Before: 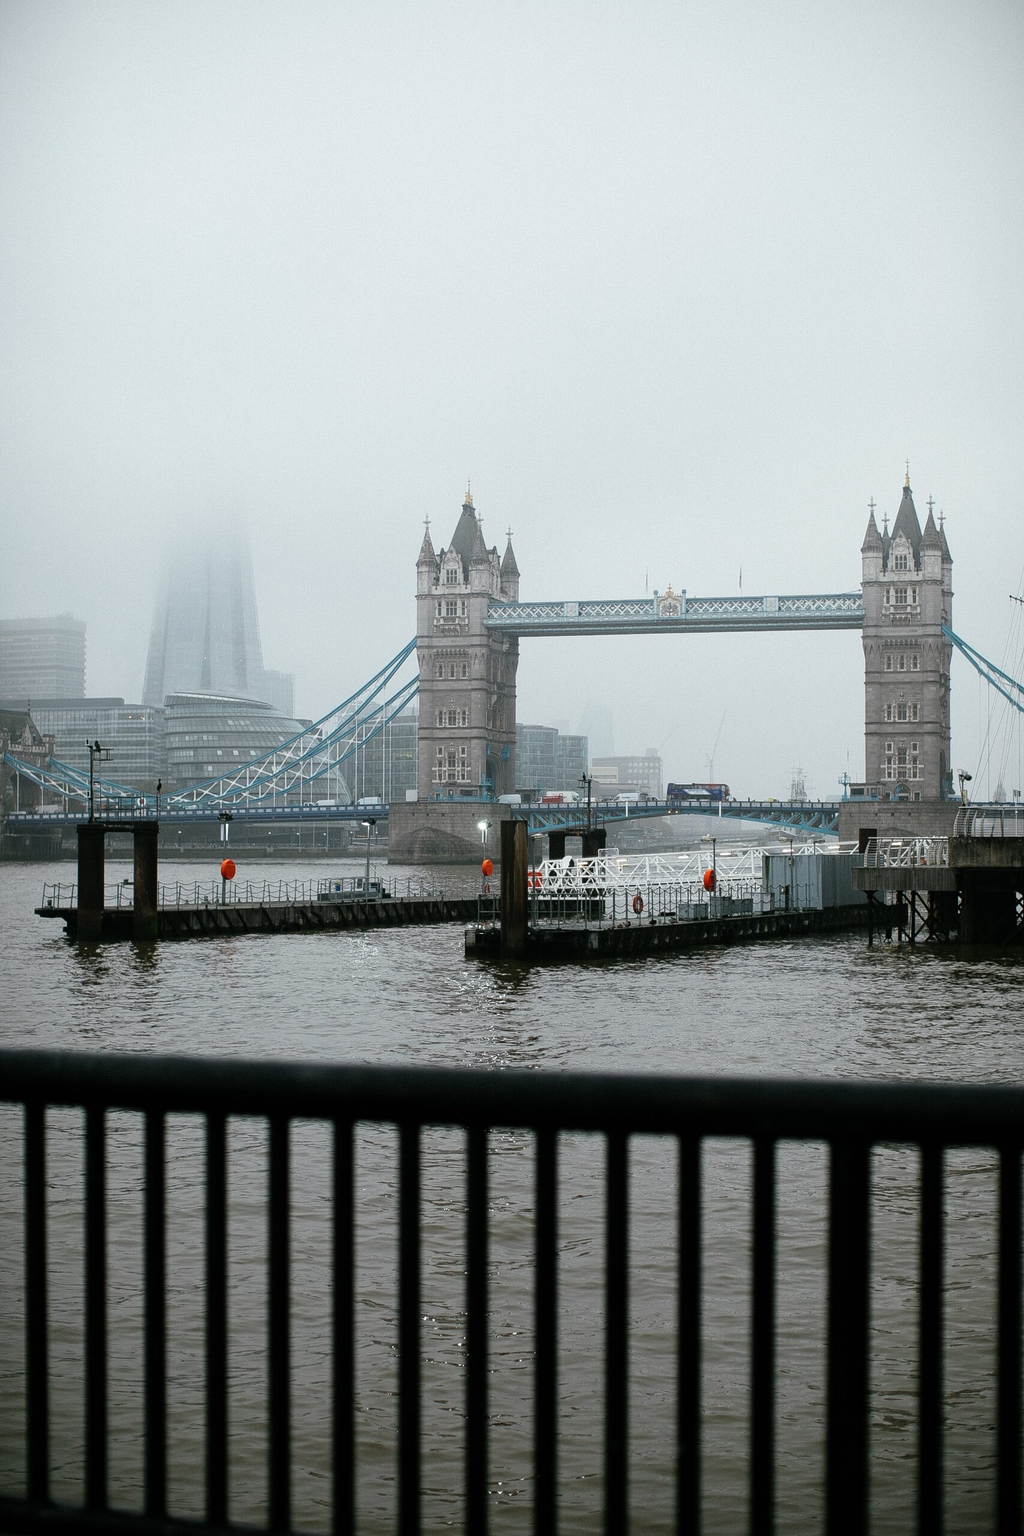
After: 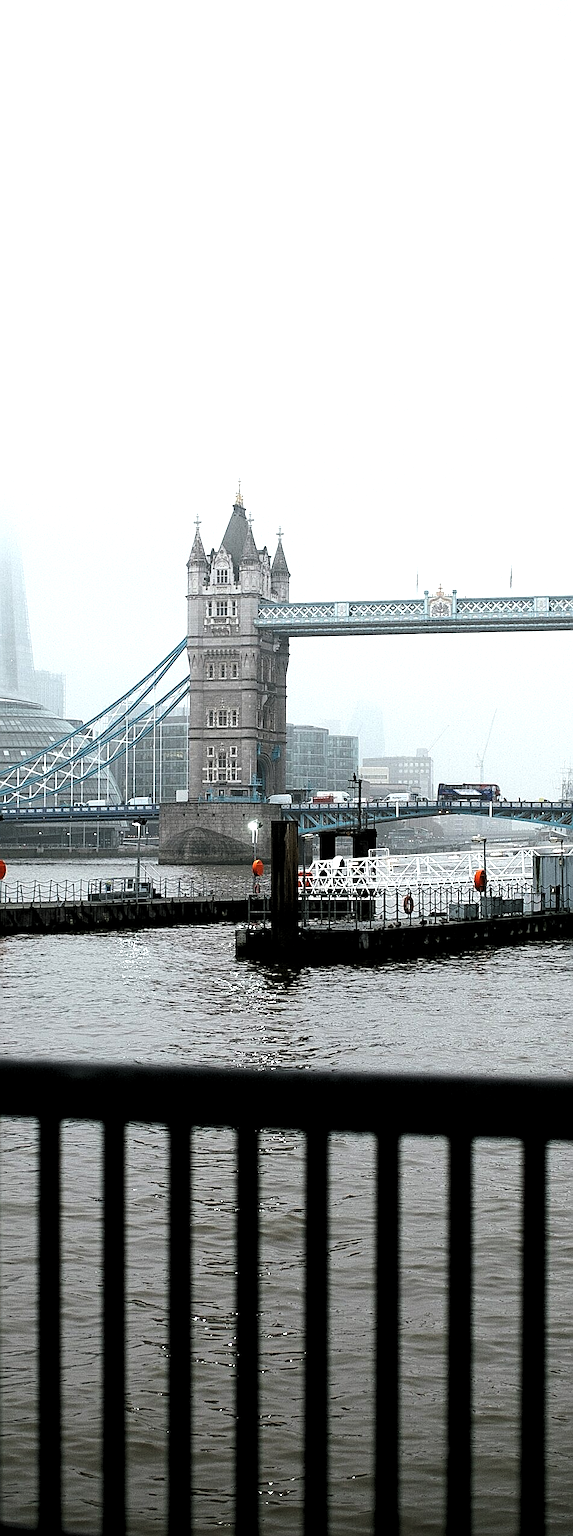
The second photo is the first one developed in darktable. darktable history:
levels: black 0.029%, levels [0.062, 0.494, 0.925]
crop and rotate: left 22.471%, right 21.53%
sharpen: on, module defaults
tone equalizer: -8 EV -0.454 EV, -7 EV -0.401 EV, -6 EV -0.316 EV, -5 EV -0.222 EV, -3 EV 0.232 EV, -2 EV 0.313 EV, -1 EV 0.4 EV, +0 EV 0.431 EV, edges refinement/feathering 500, mask exposure compensation -1.57 EV, preserve details no
